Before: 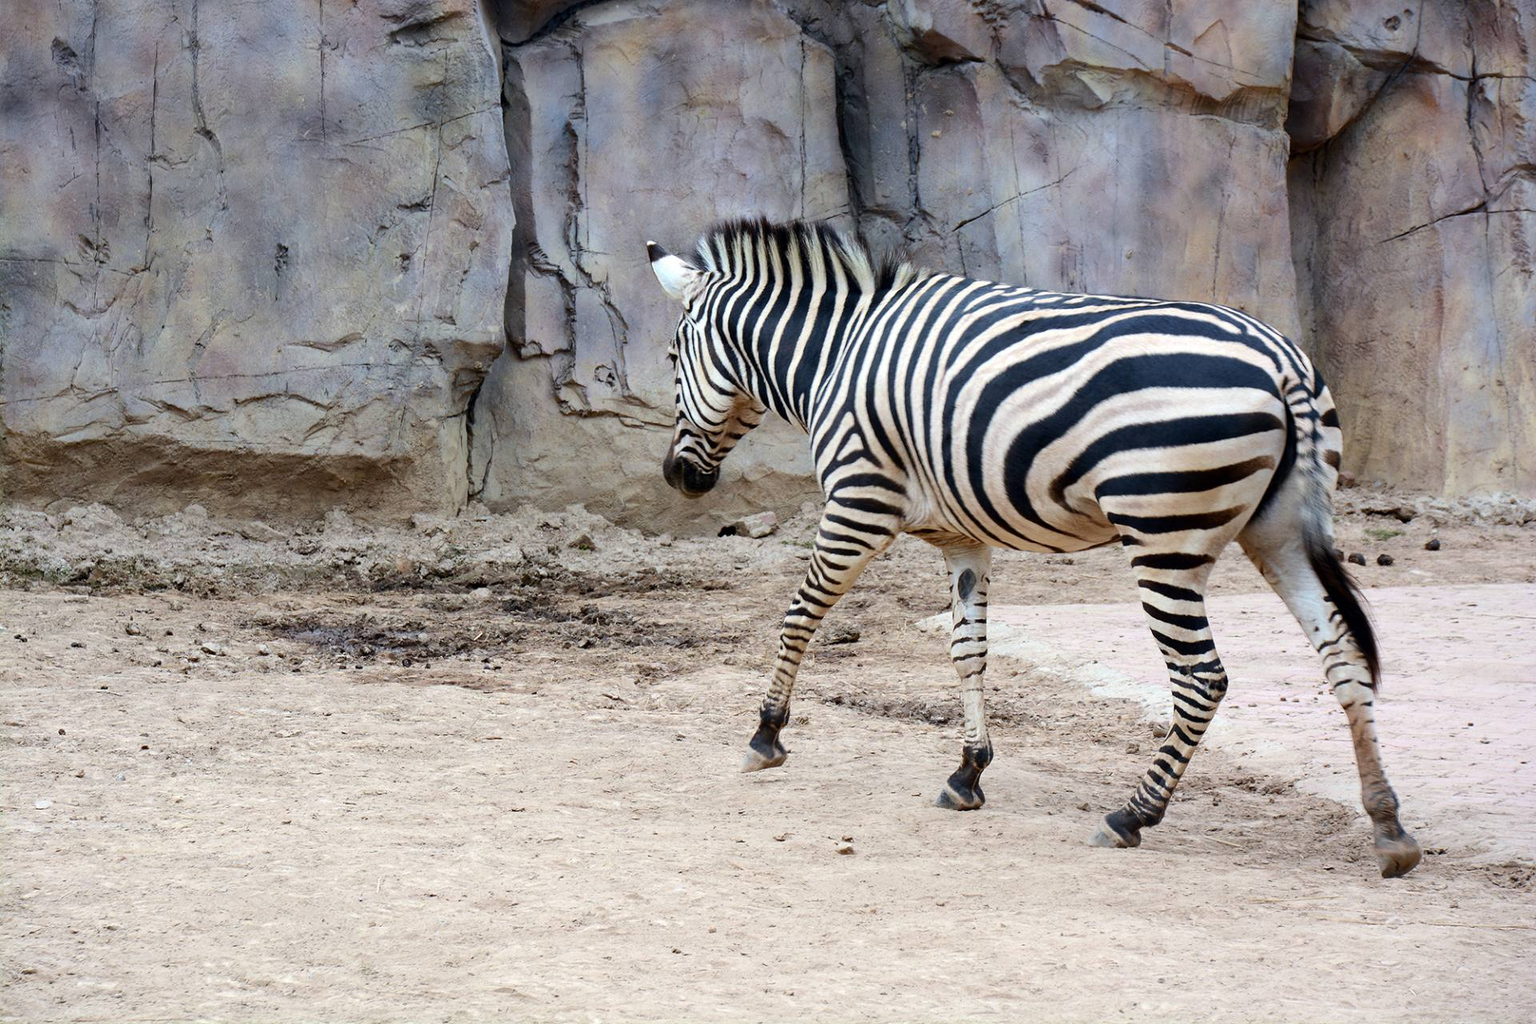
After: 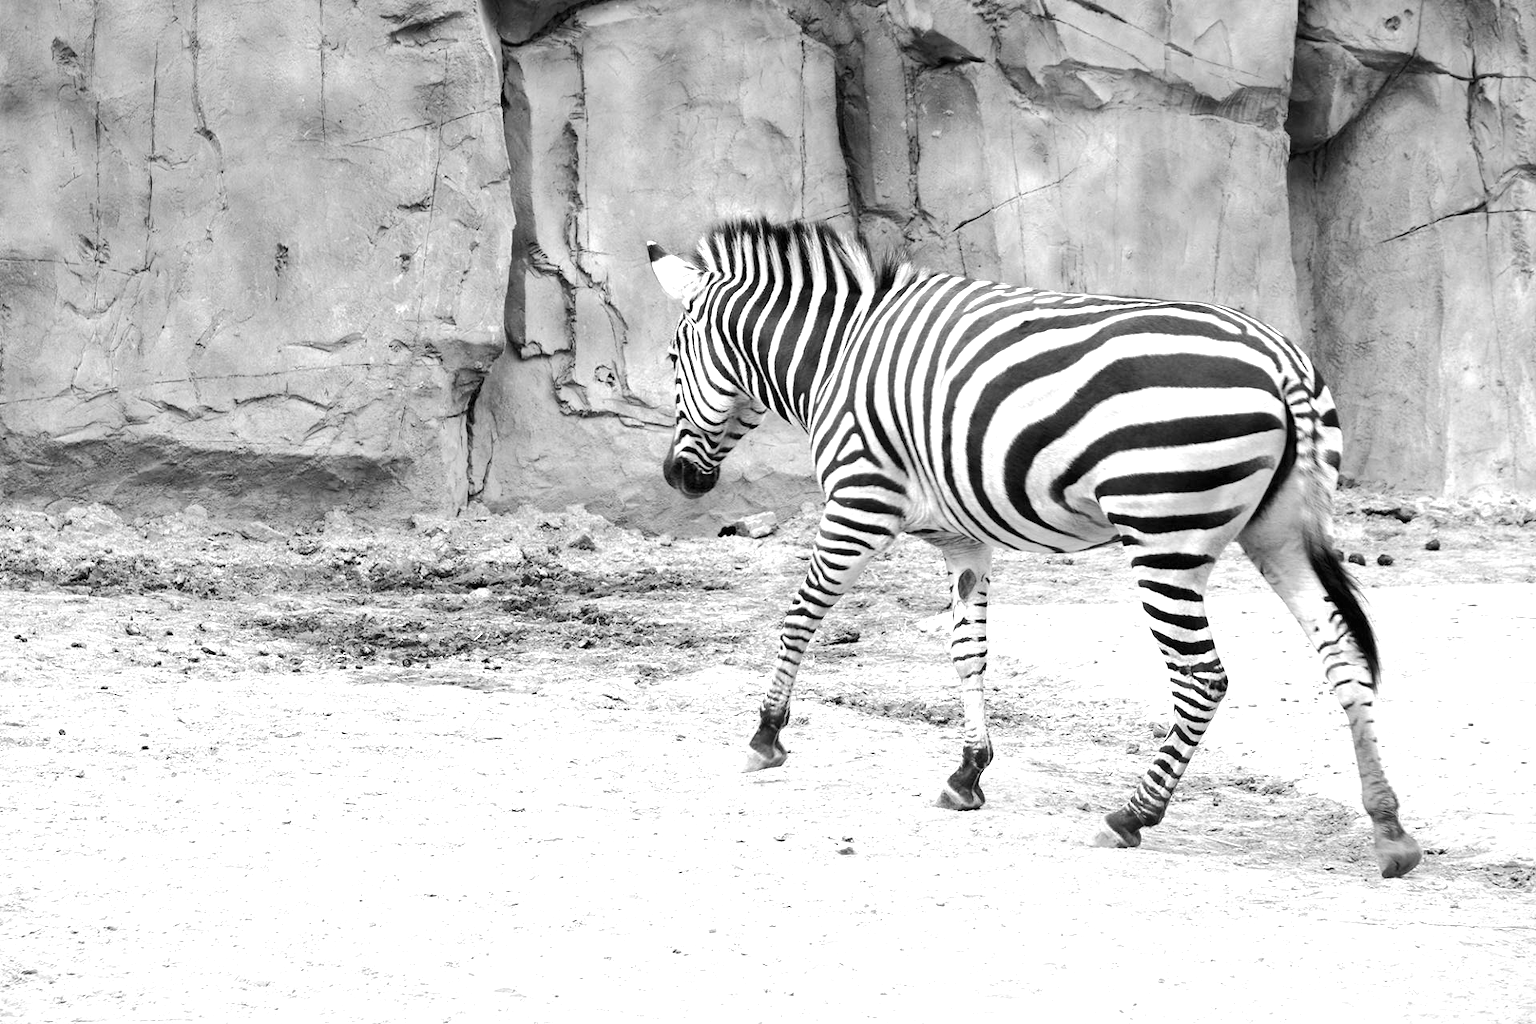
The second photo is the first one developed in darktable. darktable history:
monochrome: on, module defaults
base curve: curves: ch0 [(0, 0) (0.262, 0.32) (0.722, 0.705) (1, 1)]
exposure: black level correction 0, exposure 0.95 EV, compensate exposure bias true, compensate highlight preservation false
